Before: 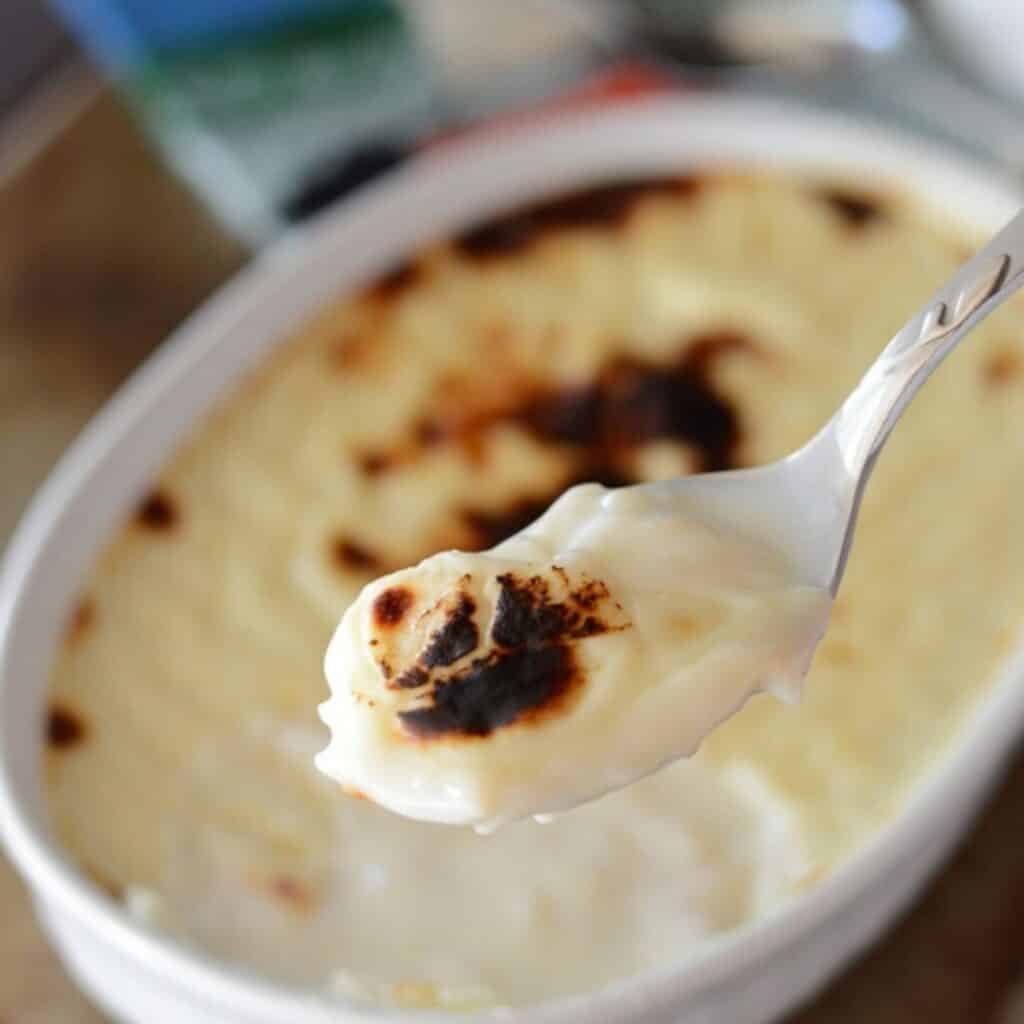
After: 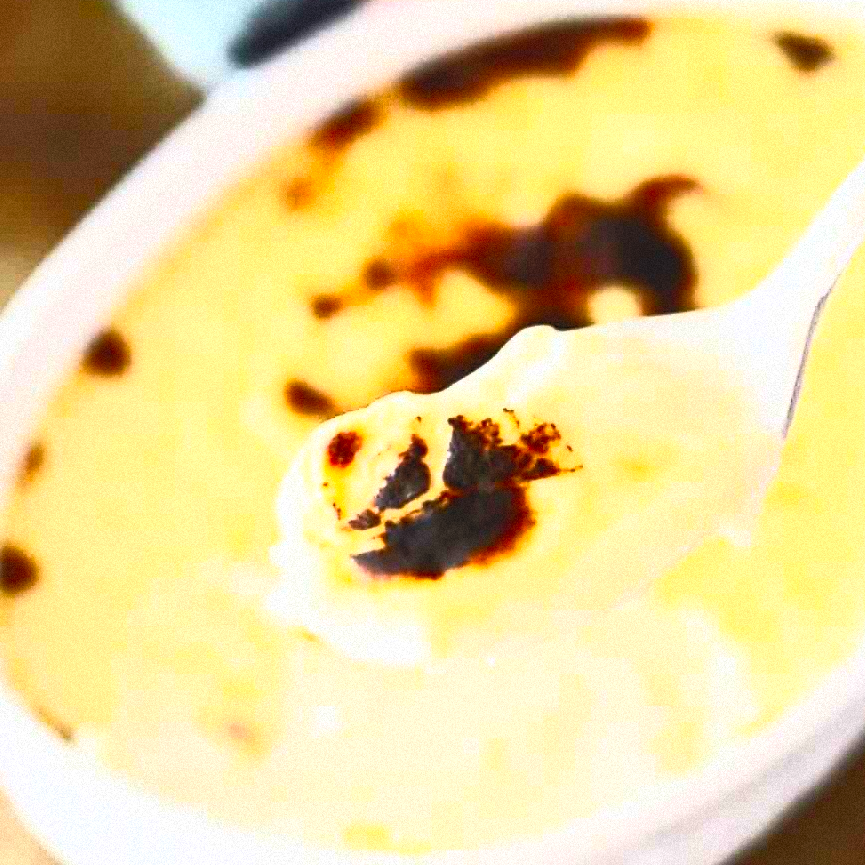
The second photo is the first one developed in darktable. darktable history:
contrast brightness saturation: contrast 1, brightness 1, saturation 1
color contrast: green-magenta contrast 0.81
crop and rotate: left 4.842%, top 15.51%, right 10.668%
sharpen: radius 1, threshold 1
grain: mid-tones bias 0%
